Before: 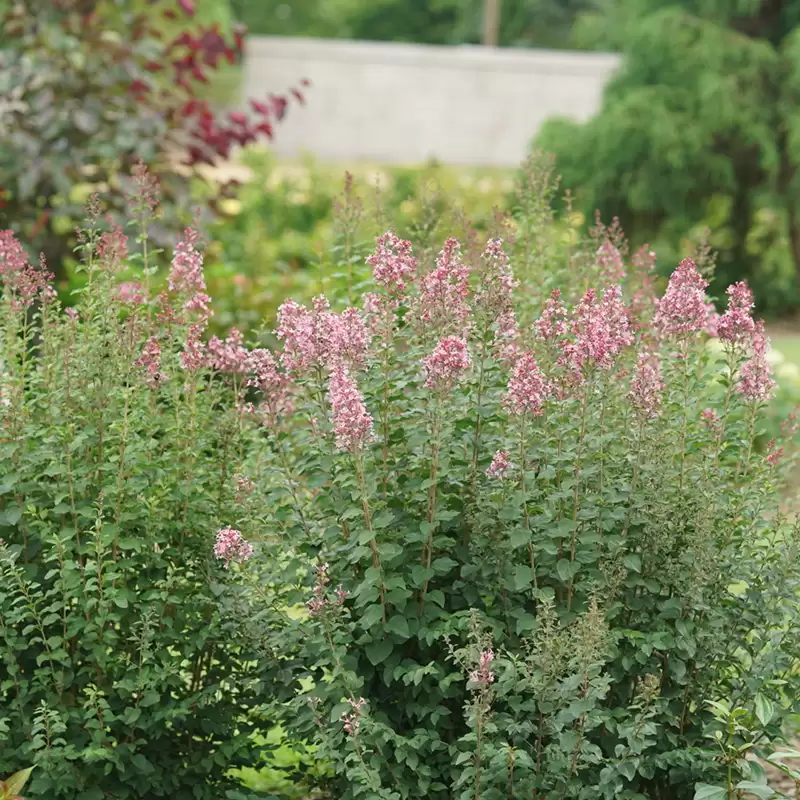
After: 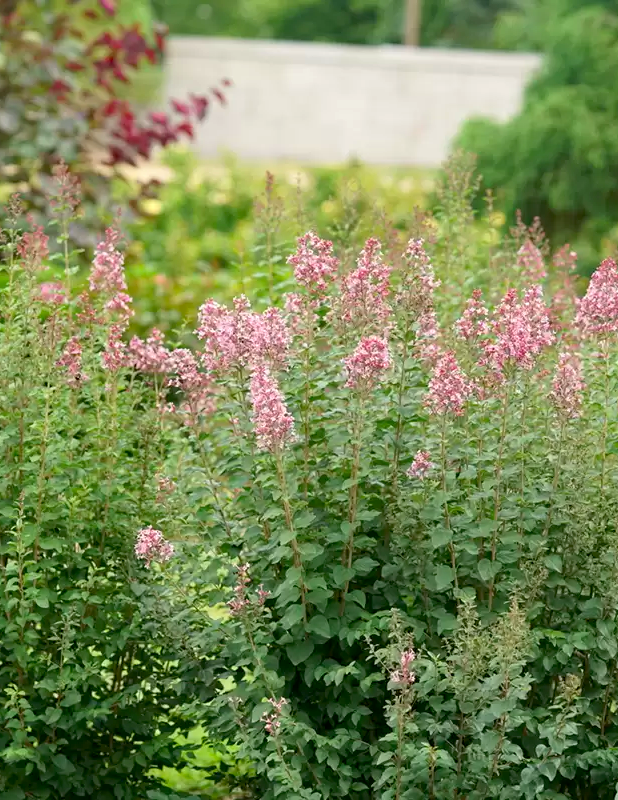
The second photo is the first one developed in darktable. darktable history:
exposure: black level correction 0.007, exposure 0.158 EV, compensate highlight preservation false
contrast brightness saturation: contrast 0.042, saturation 0.16
crop: left 9.88%, right 12.778%
